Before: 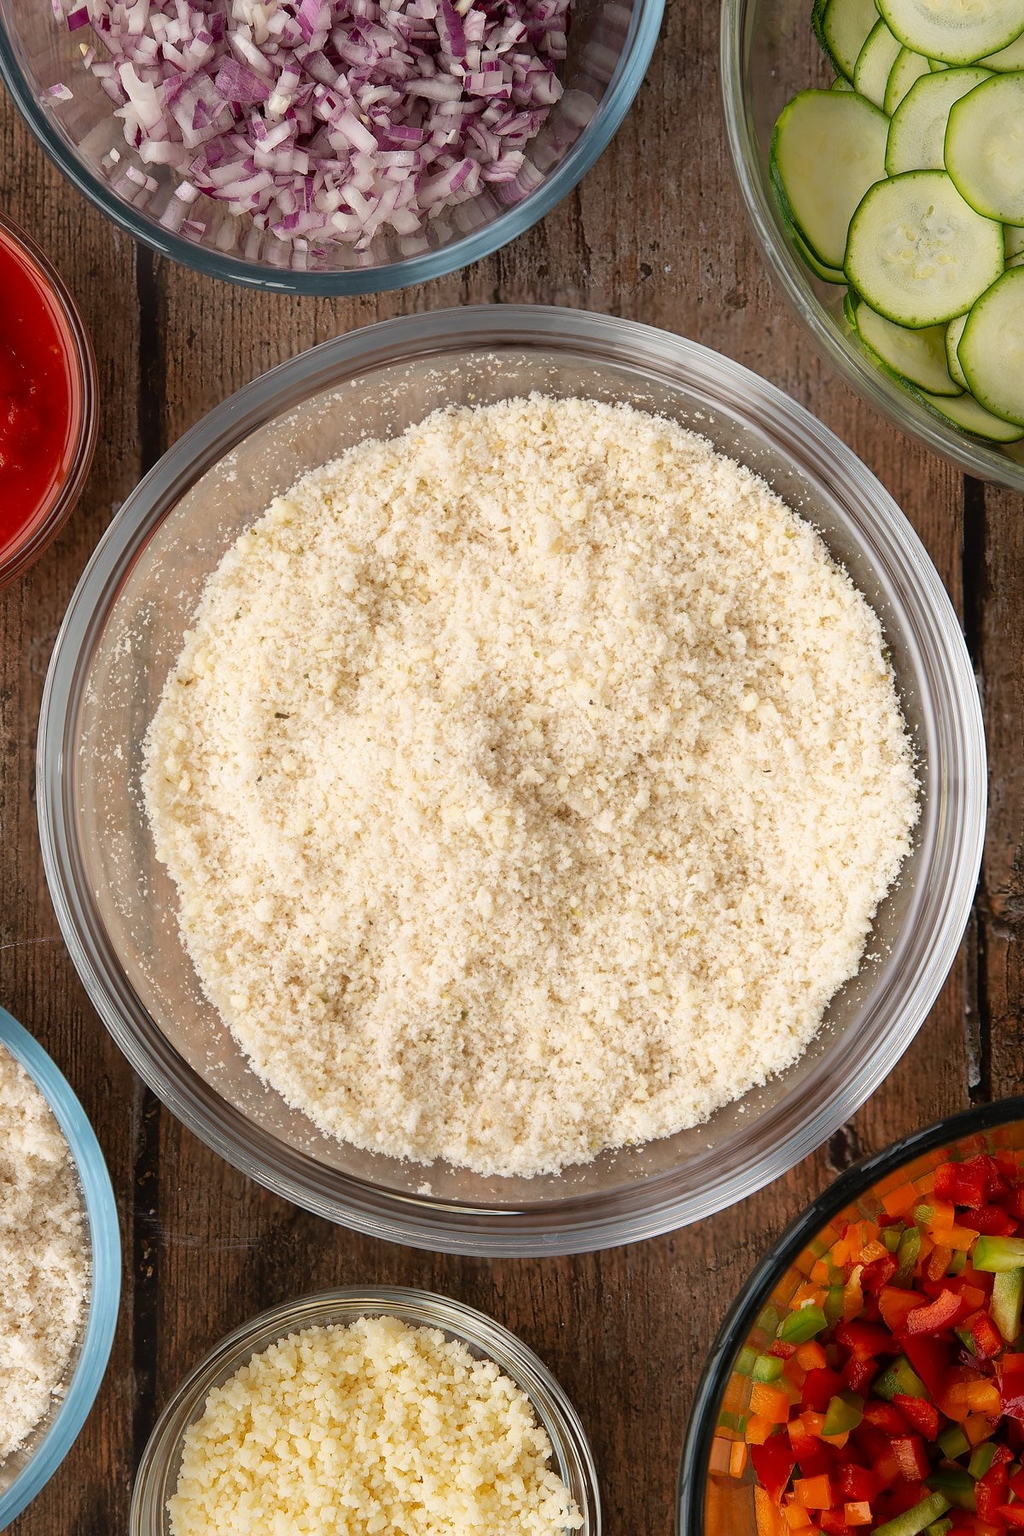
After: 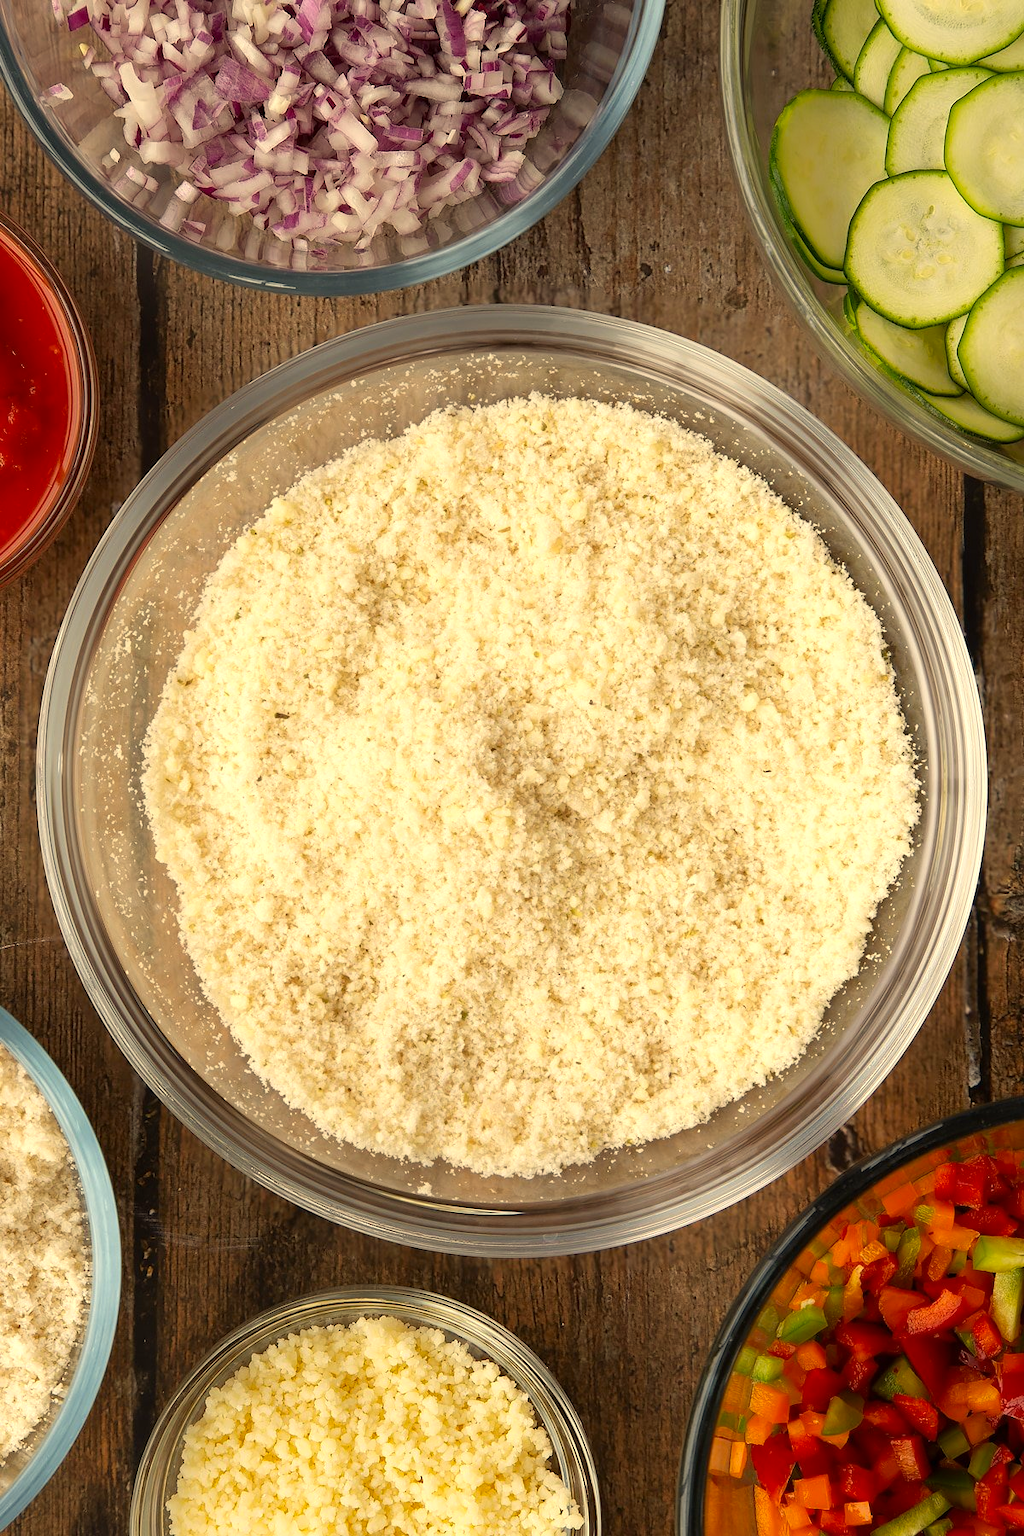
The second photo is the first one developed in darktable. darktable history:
exposure: exposure 0.219 EV, compensate highlight preservation false
color correction: highlights a* 2.48, highlights b* 22.65
